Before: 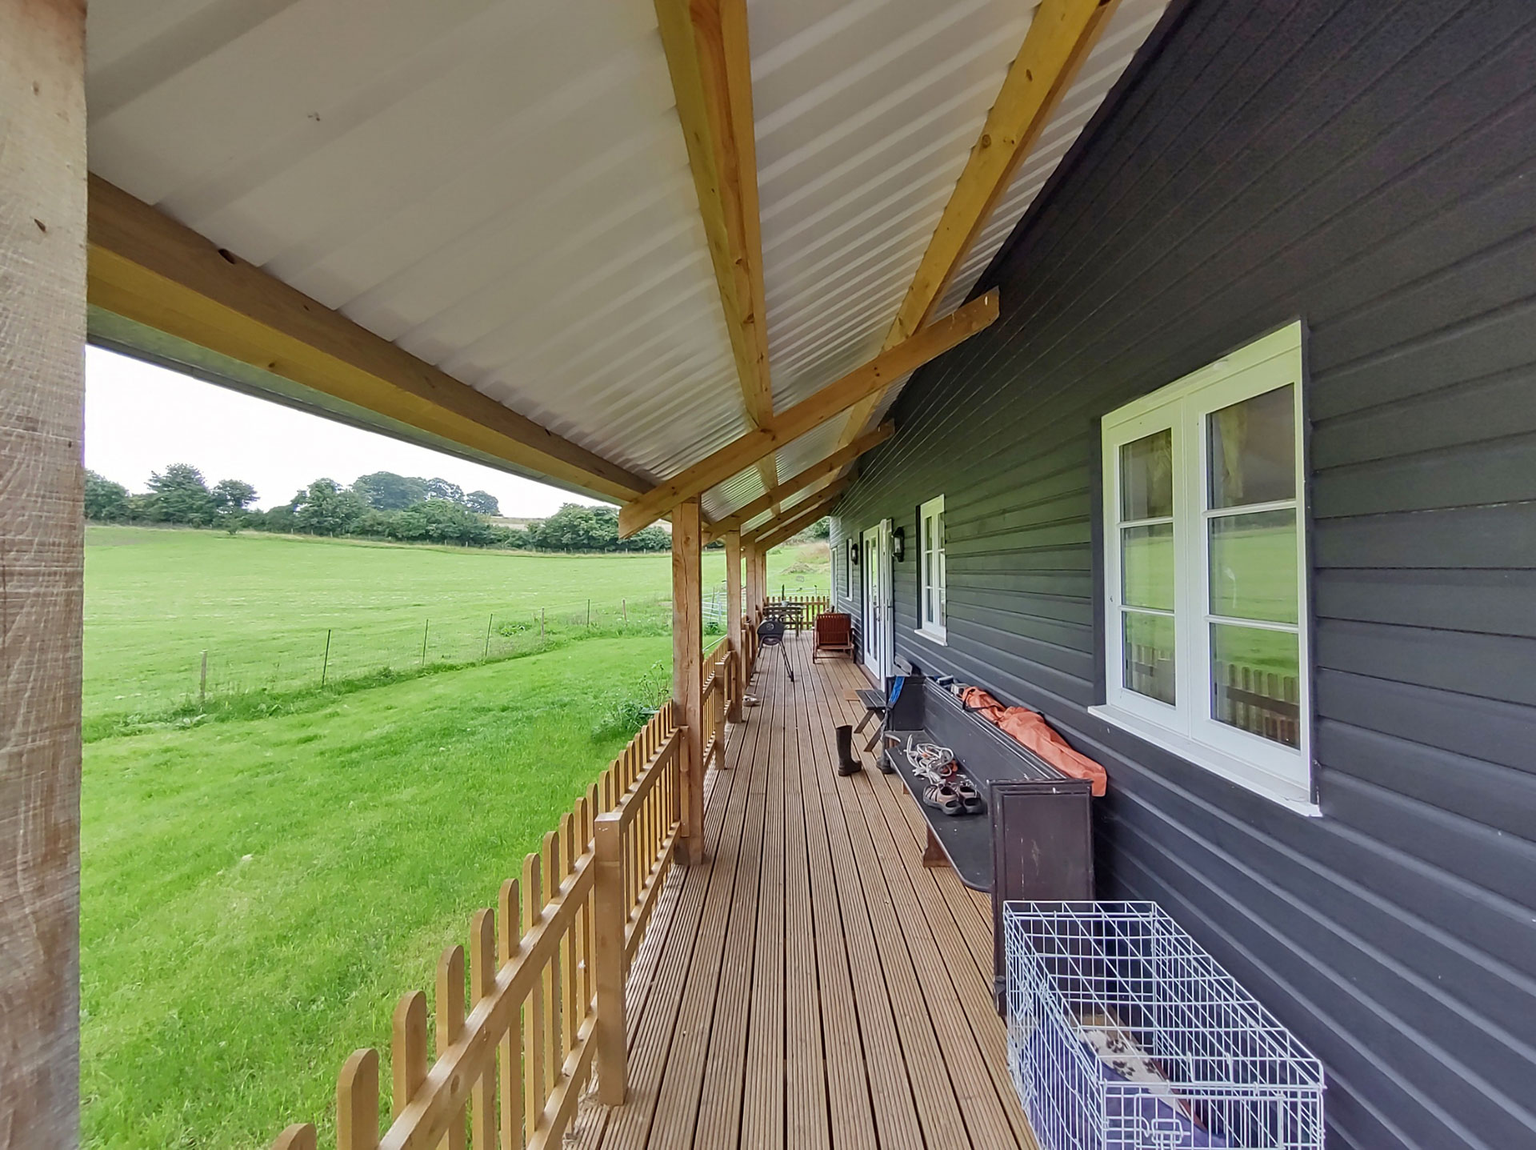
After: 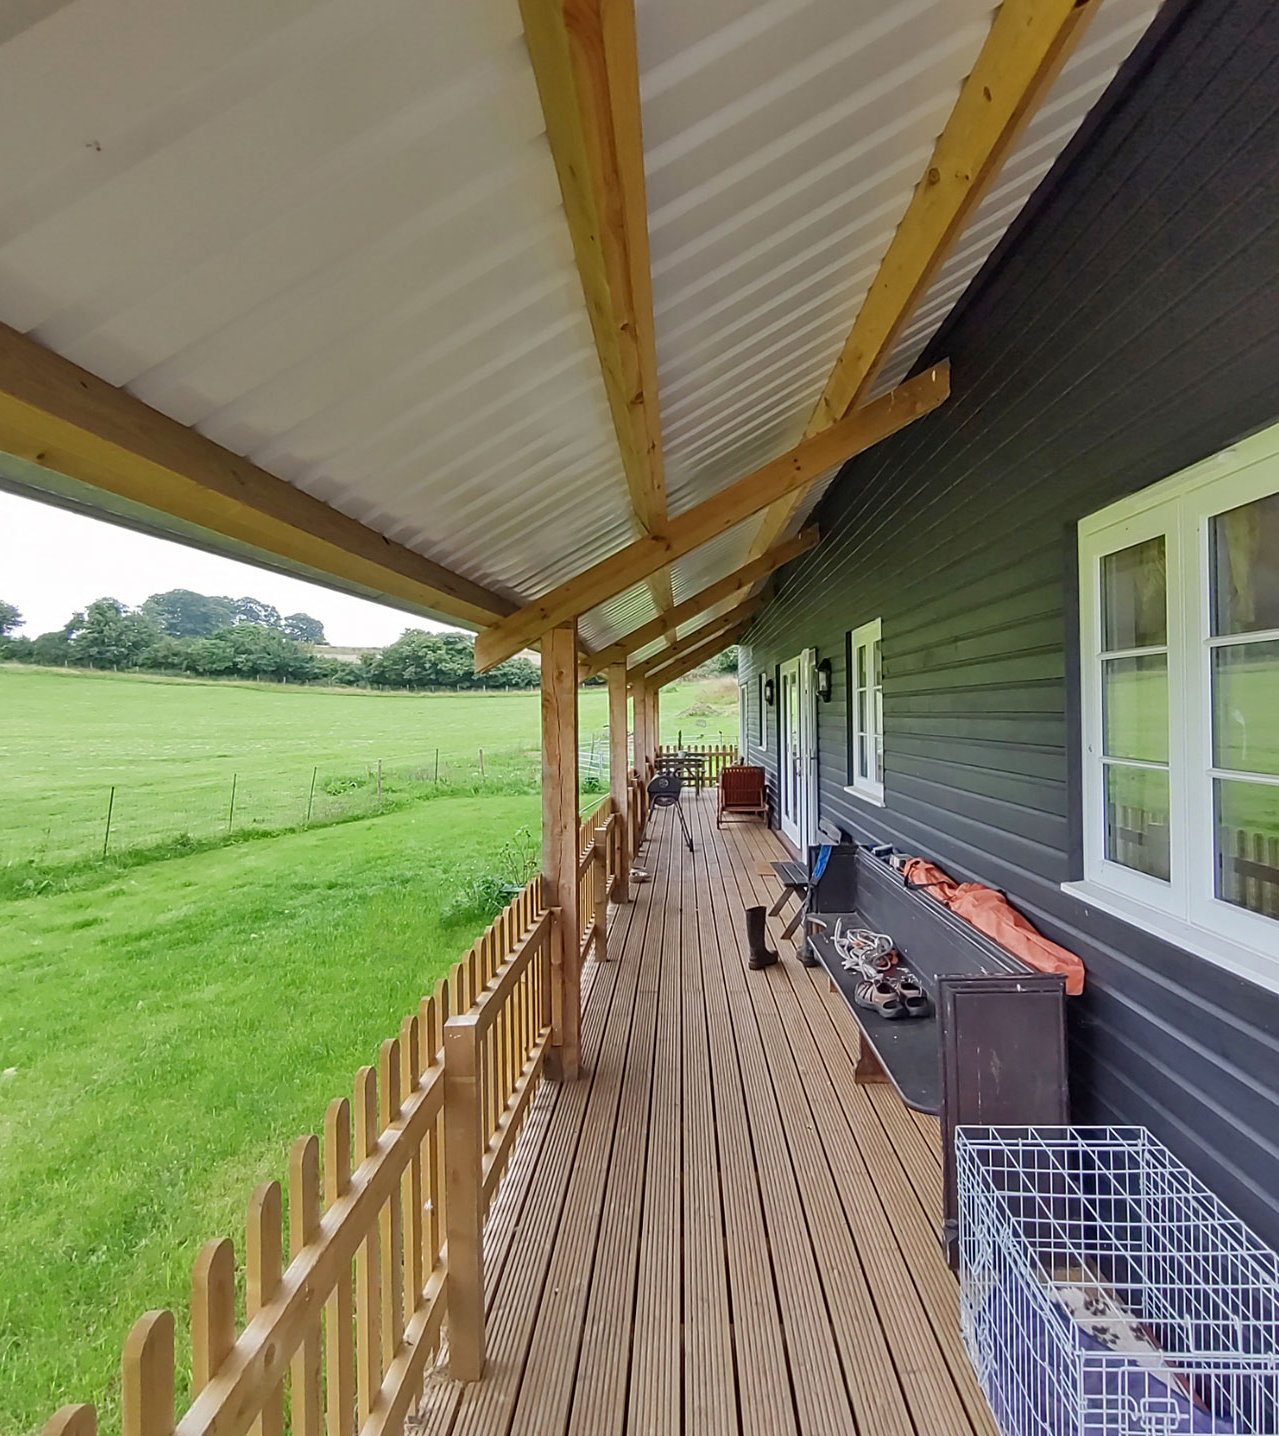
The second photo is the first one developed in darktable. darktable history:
crop and rotate: left 15.614%, right 17.769%
